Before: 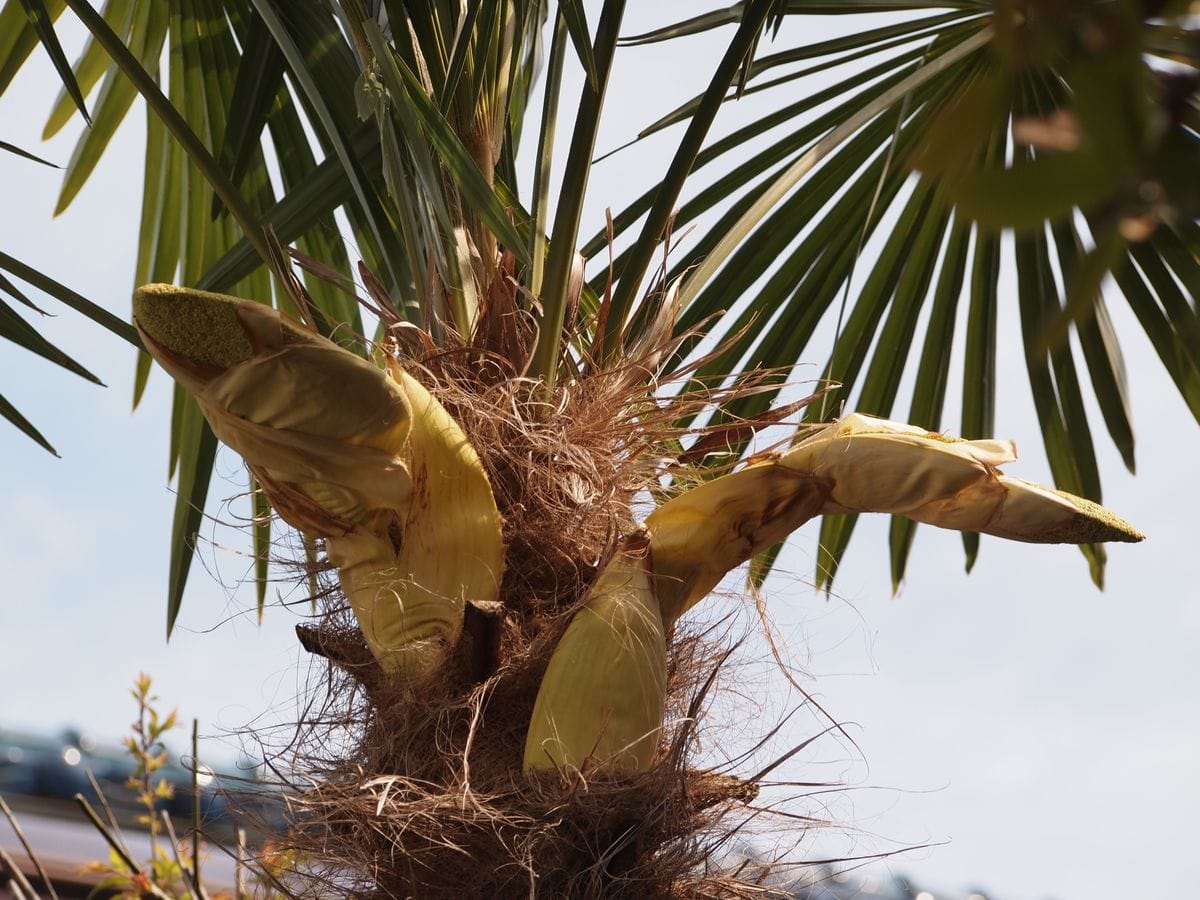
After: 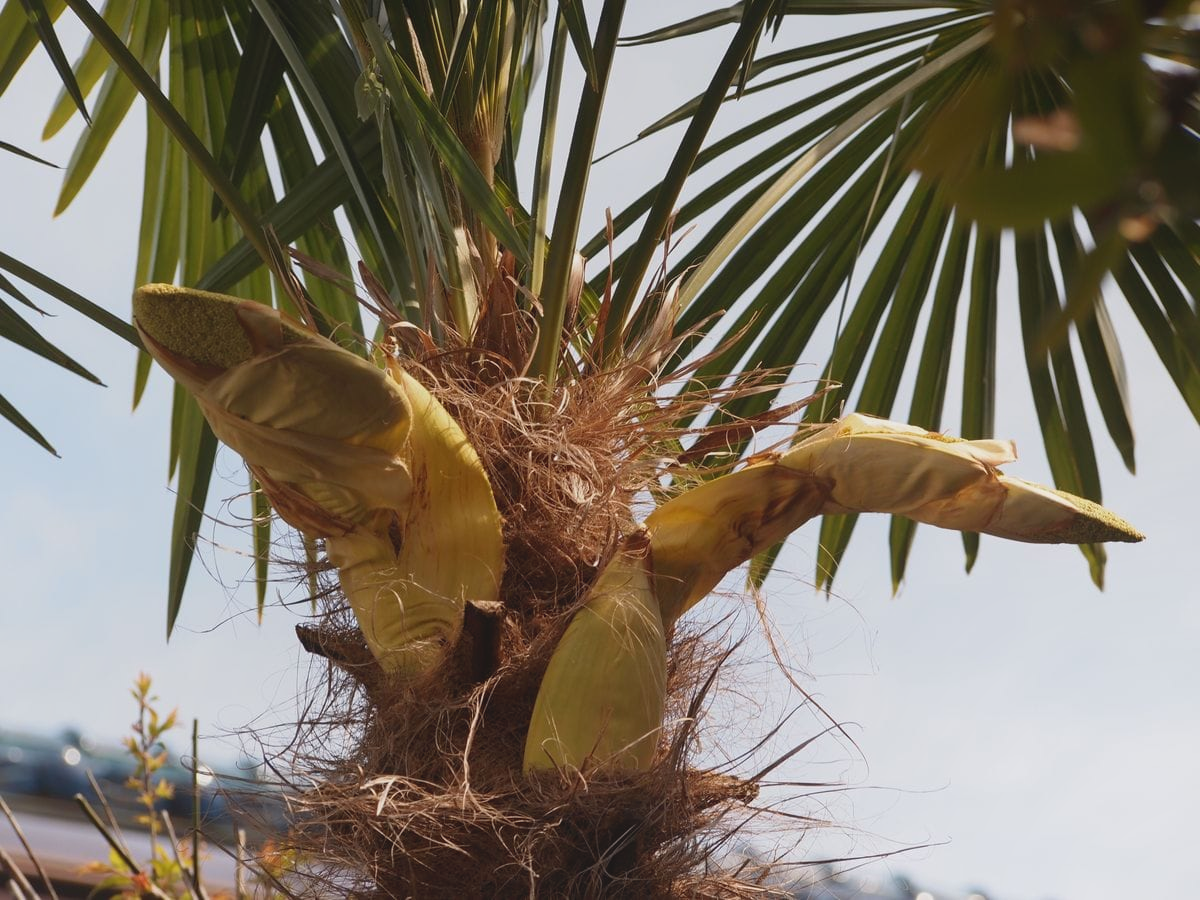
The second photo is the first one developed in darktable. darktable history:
local contrast: highlights 69%, shadows 67%, detail 81%, midtone range 0.318
